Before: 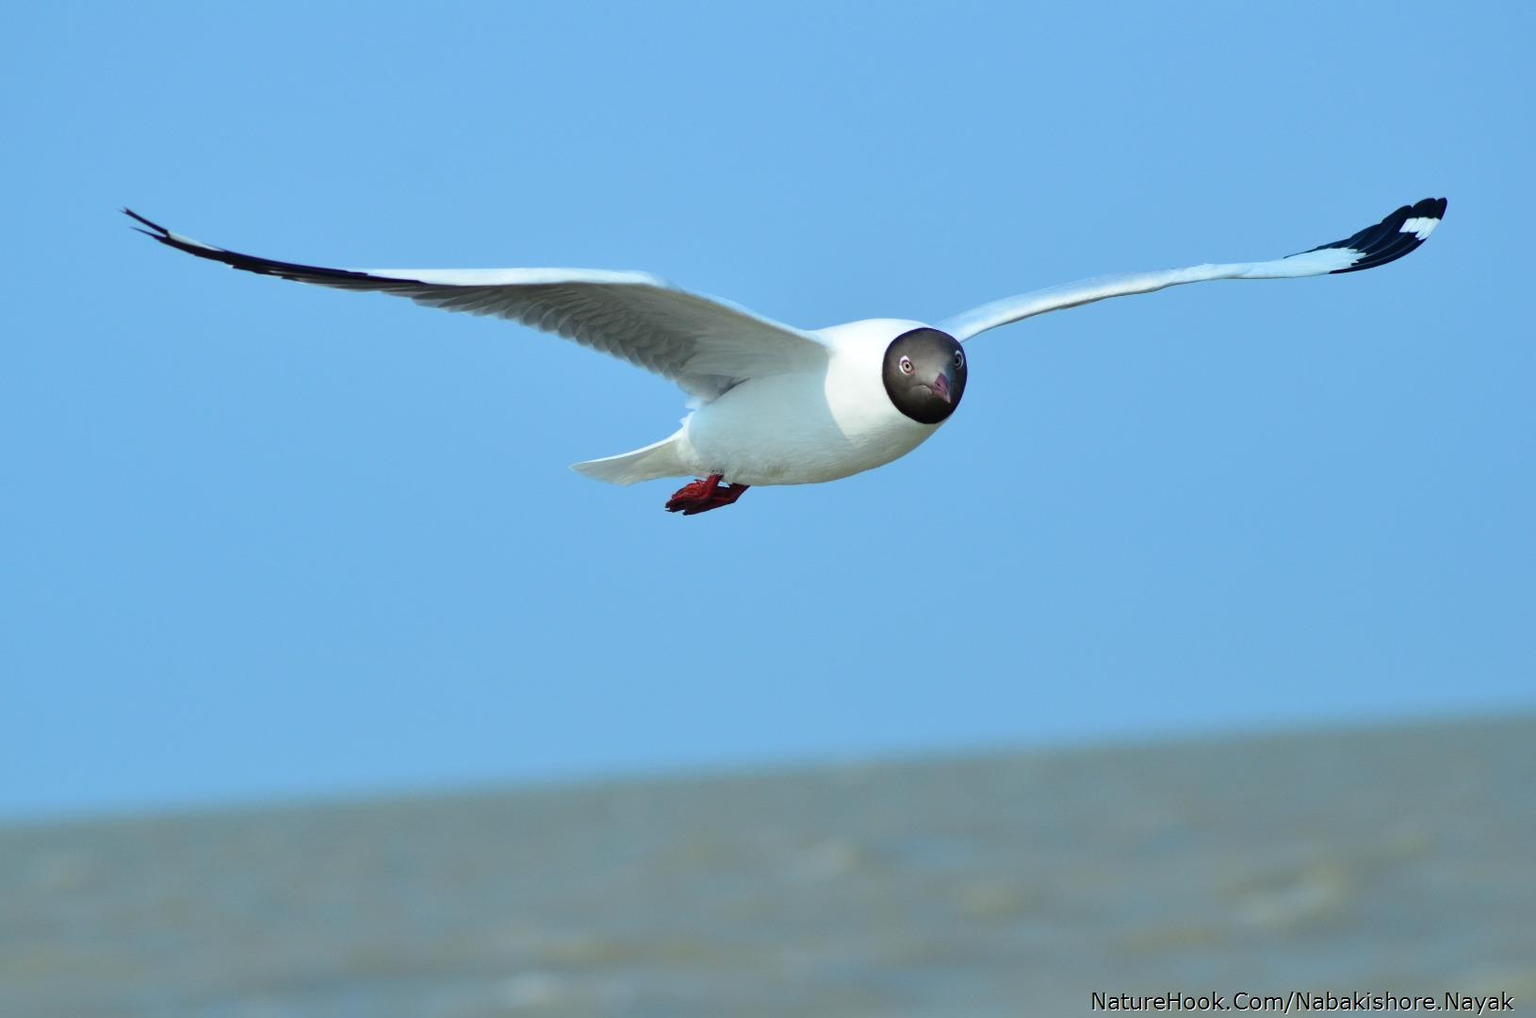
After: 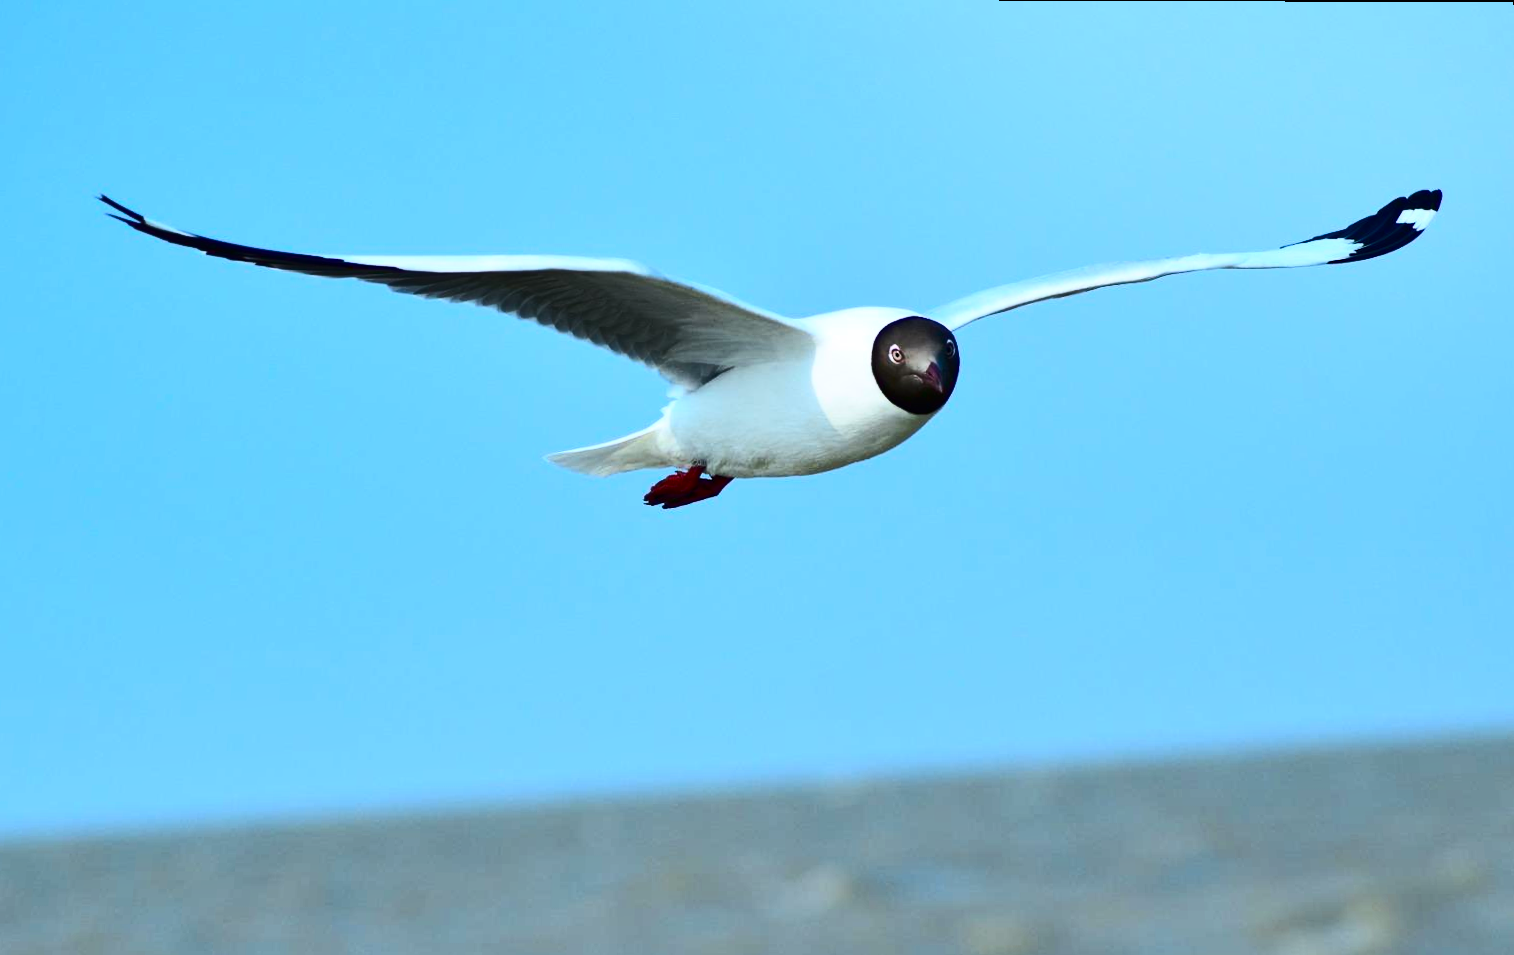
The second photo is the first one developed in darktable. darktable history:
crop and rotate: top 0%, bottom 11.49%
contrast brightness saturation: contrast 0.4, brightness 0.05, saturation 0.25
white balance: red 1.004, blue 1.024
shadows and highlights: radius 264.75, soften with gaussian
rotate and perspective: rotation 0.215°, lens shift (vertical) -0.139, crop left 0.069, crop right 0.939, crop top 0.002, crop bottom 0.996
